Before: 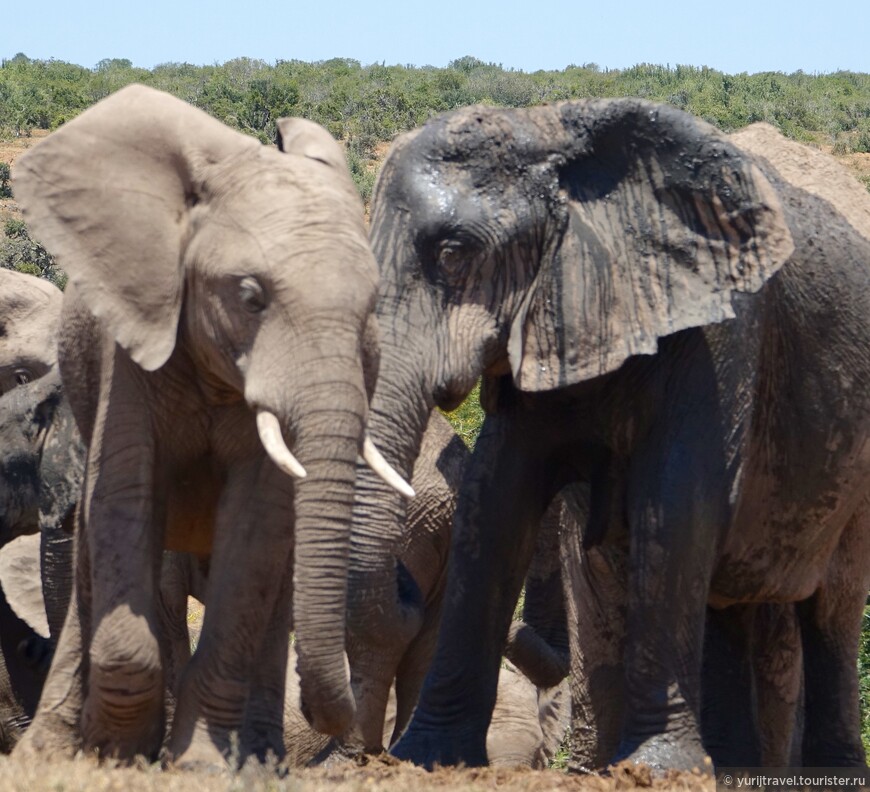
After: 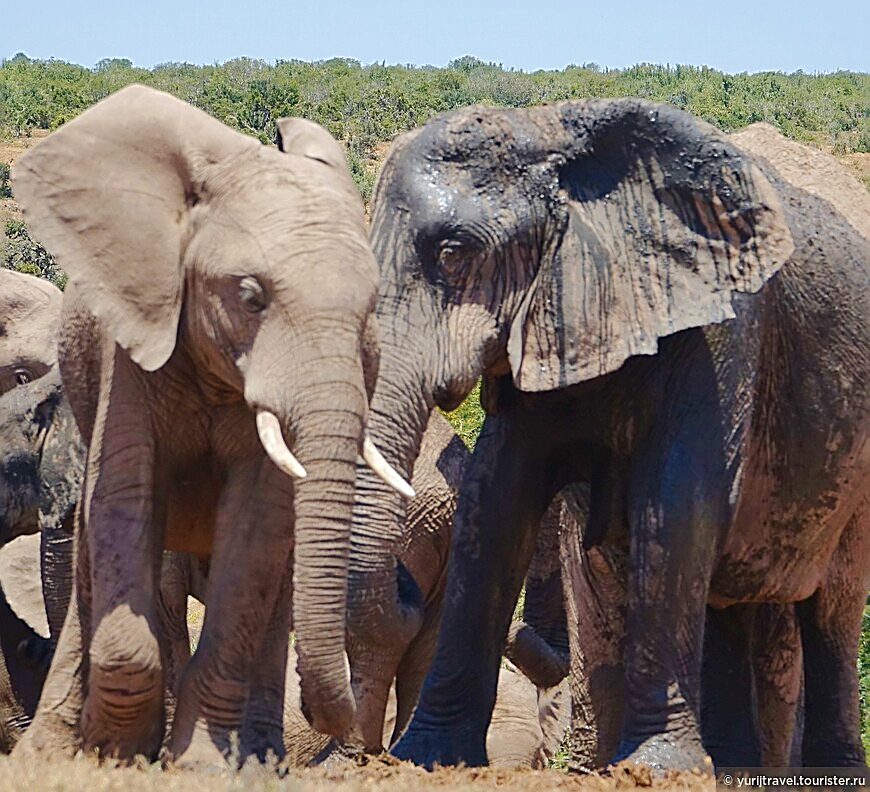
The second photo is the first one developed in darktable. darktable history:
shadows and highlights: highlights color adjustment 32.96%
sharpen: radius 1.635, amount 1.285
tone curve: curves: ch0 [(0, 0) (0.003, 0.02) (0.011, 0.023) (0.025, 0.028) (0.044, 0.045) (0.069, 0.063) (0.1, 0.09) (0.136, 0.122) (0.177, 0.166) (0.224, 0.223) (0.277, 0.297) (0.335, 0.384) (0.399, 0.461) (0.468, 0.549) (0.543, 0.632) (0.623, 0.705) (0.709, 0.772) (0.801, 0.844) (0.898, 0.91) (1, 1)], preserve colors none
velvia: on, module defaults
